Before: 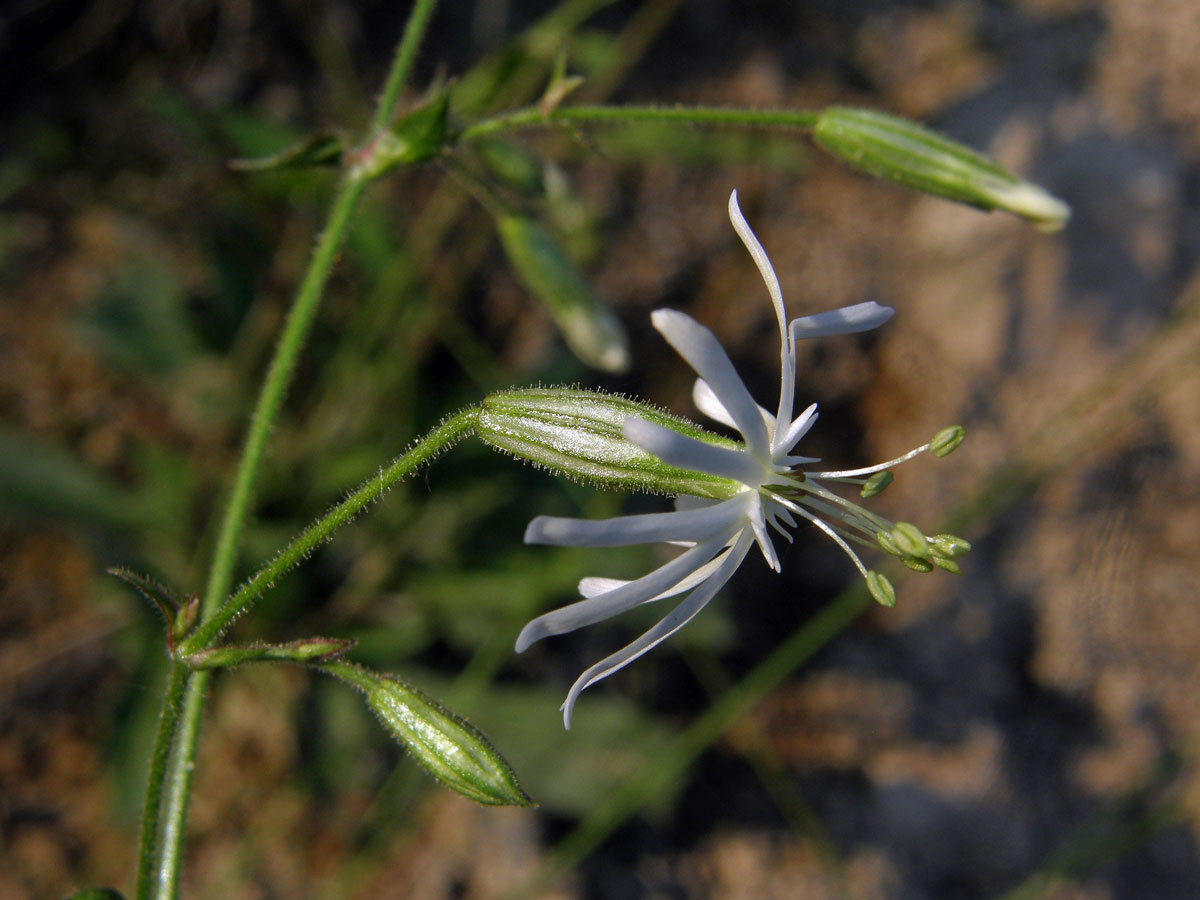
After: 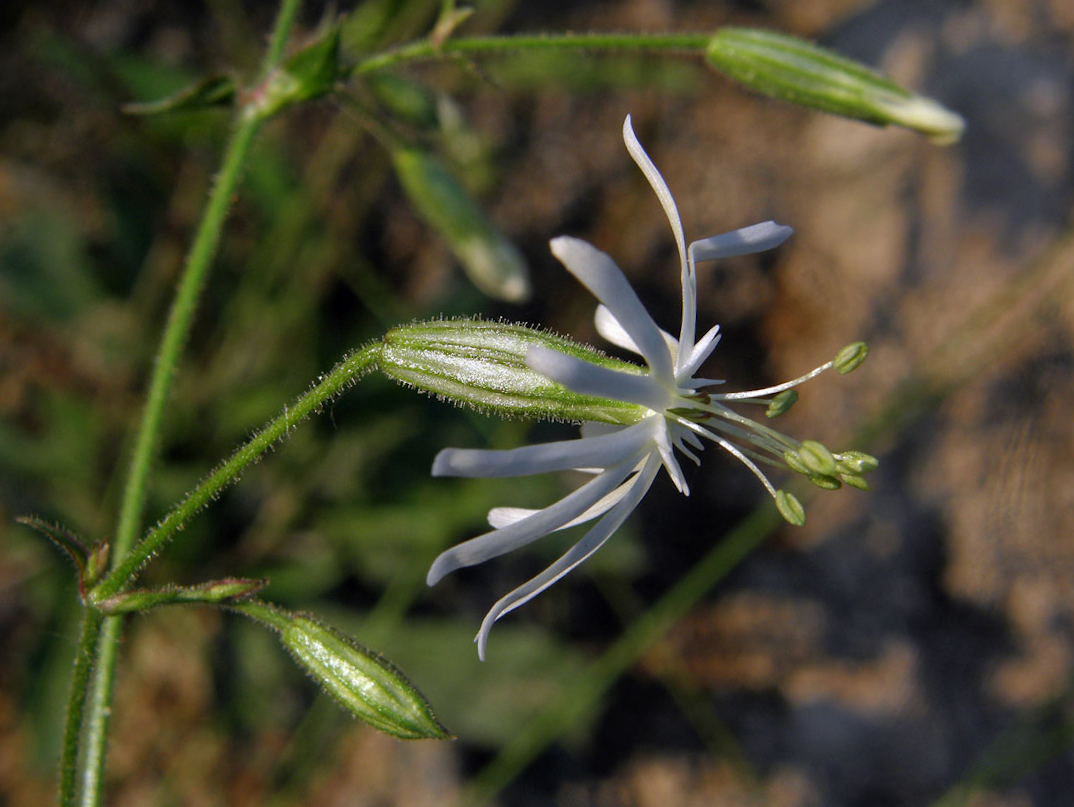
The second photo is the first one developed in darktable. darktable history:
crop and rotate: angle 2.2°, left 5.952%, top 5.722%
